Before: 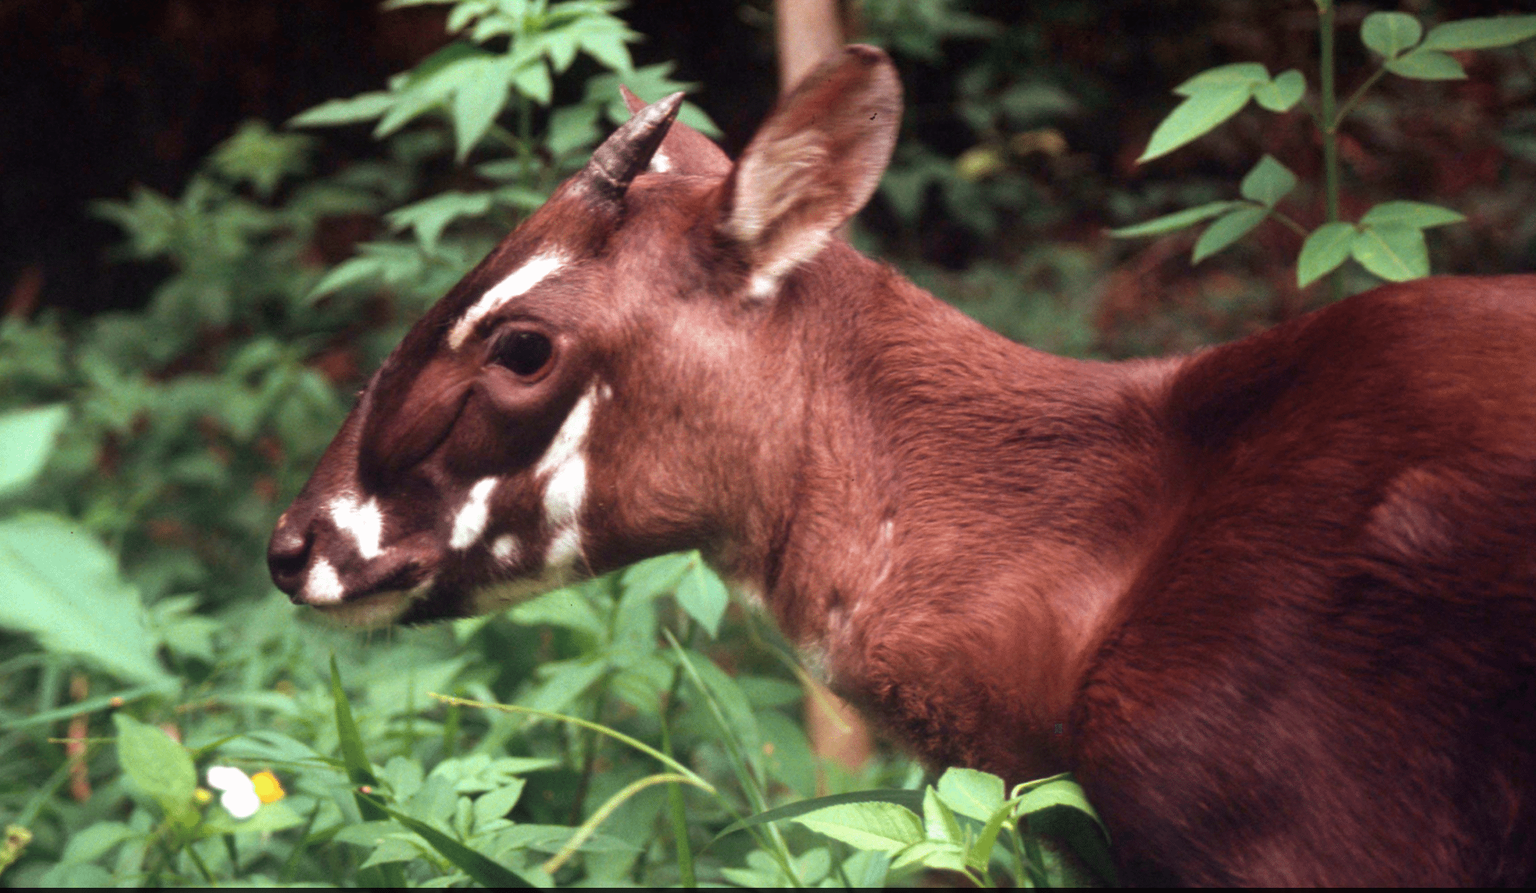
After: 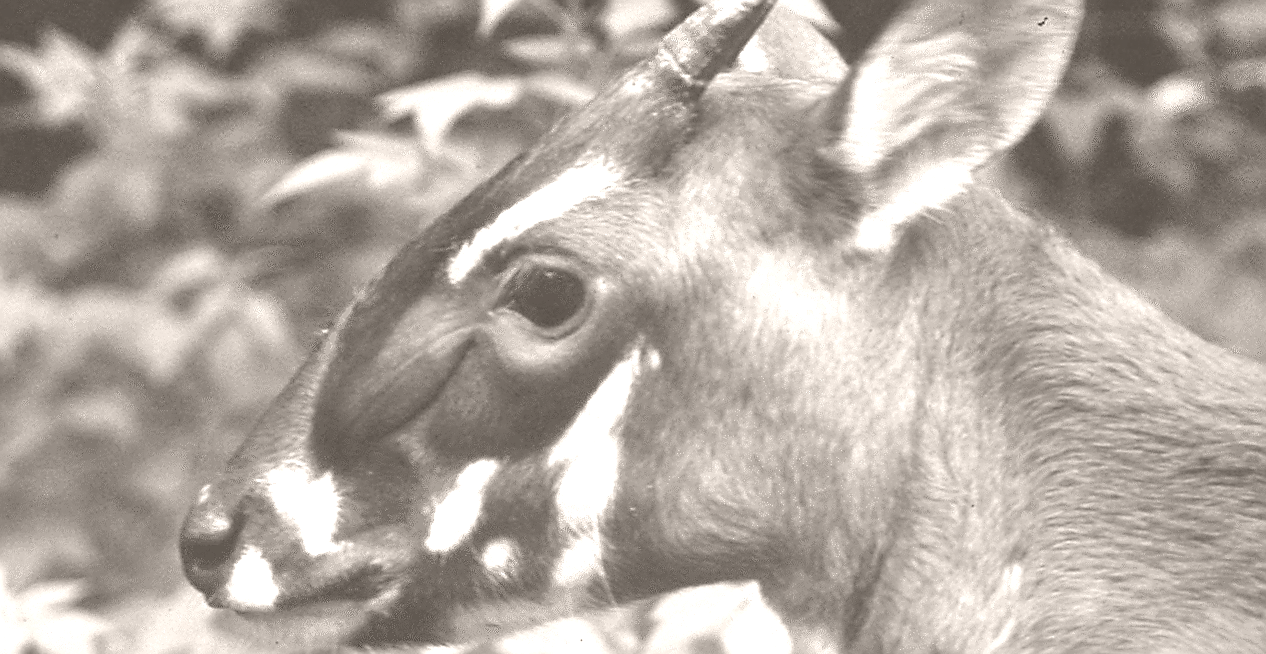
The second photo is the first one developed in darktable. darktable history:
colorize: hue 34.49°, saturation 35.33%, source mix 100%, lightness 55%, version 1
crop and rotate: angle -4.99°, left 2.122%, top 6.945%, right 27.566%, bottom 30.519%
sharpen: radius 1.4, amount 1.25, threshold 0.7
shadows and highlights: white point adjustment -3.64, highlights -63.34, highlights color adjustment 42%, soften with gaussian
